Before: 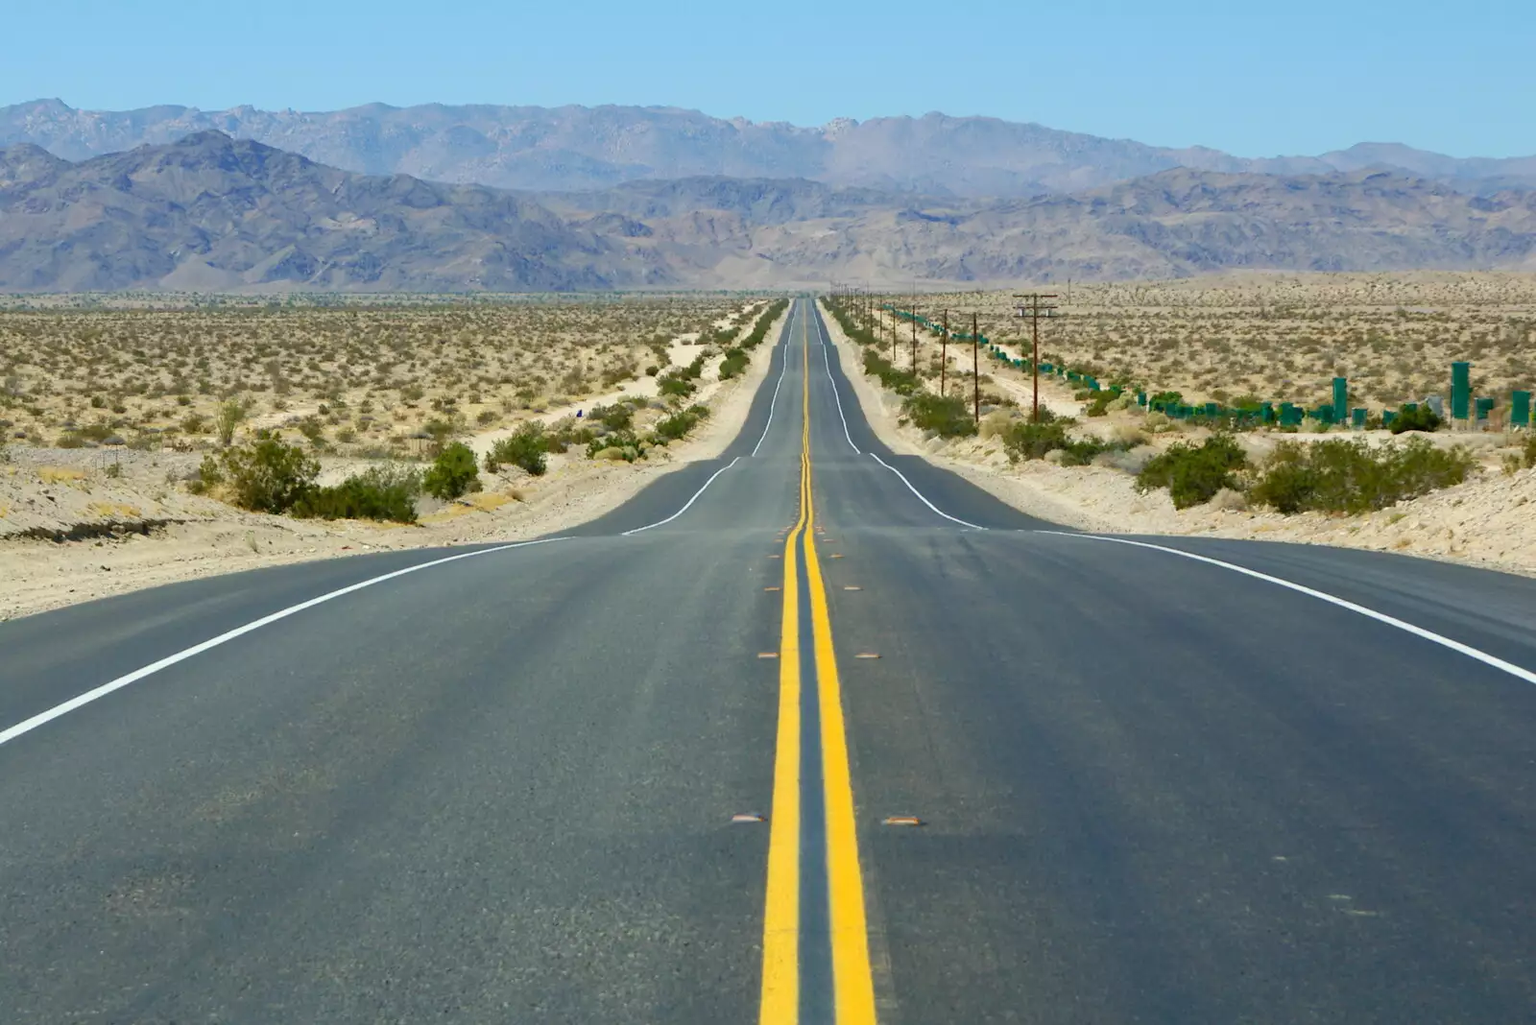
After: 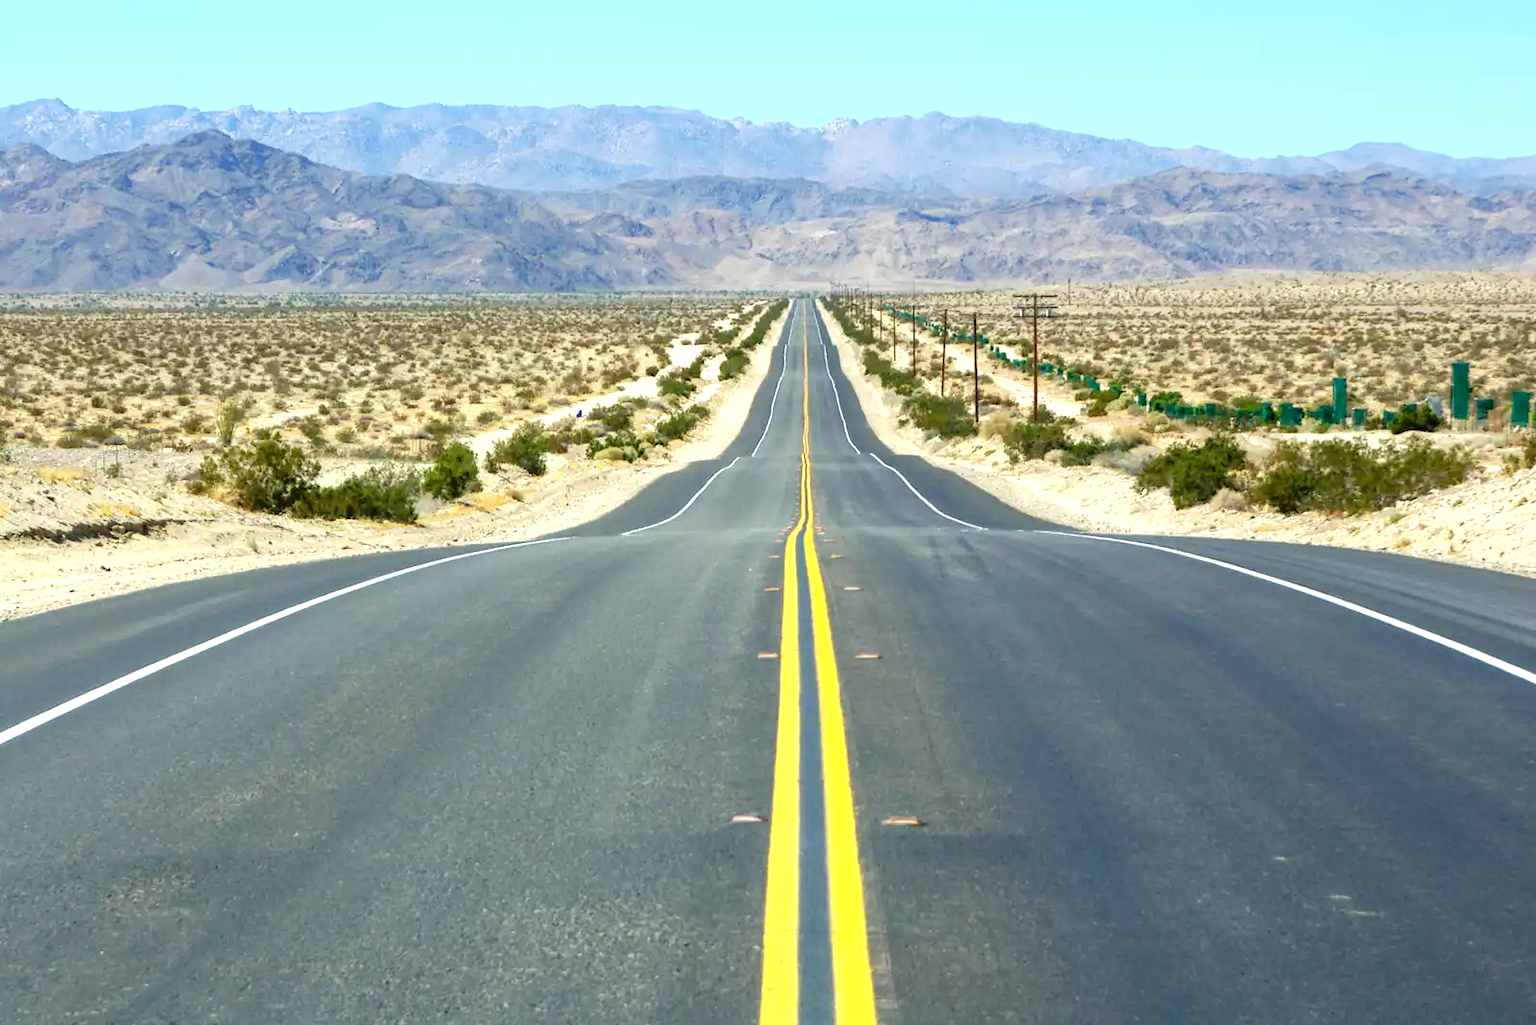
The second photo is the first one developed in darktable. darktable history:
levels: mode automatic, levels [0, 0.476, 0.951]
tone equalizer: -8 EV -0.713 EV, -7 EV -0.714 EV, -6 EV -0.604 EV, -5 EV -0.363 EV, -3 EV 0.385 EV, -2 EV 0.6 EV, -1 EV 0.677 EV, +0 EV 0.77 EV
local contrast: on, module defaults
